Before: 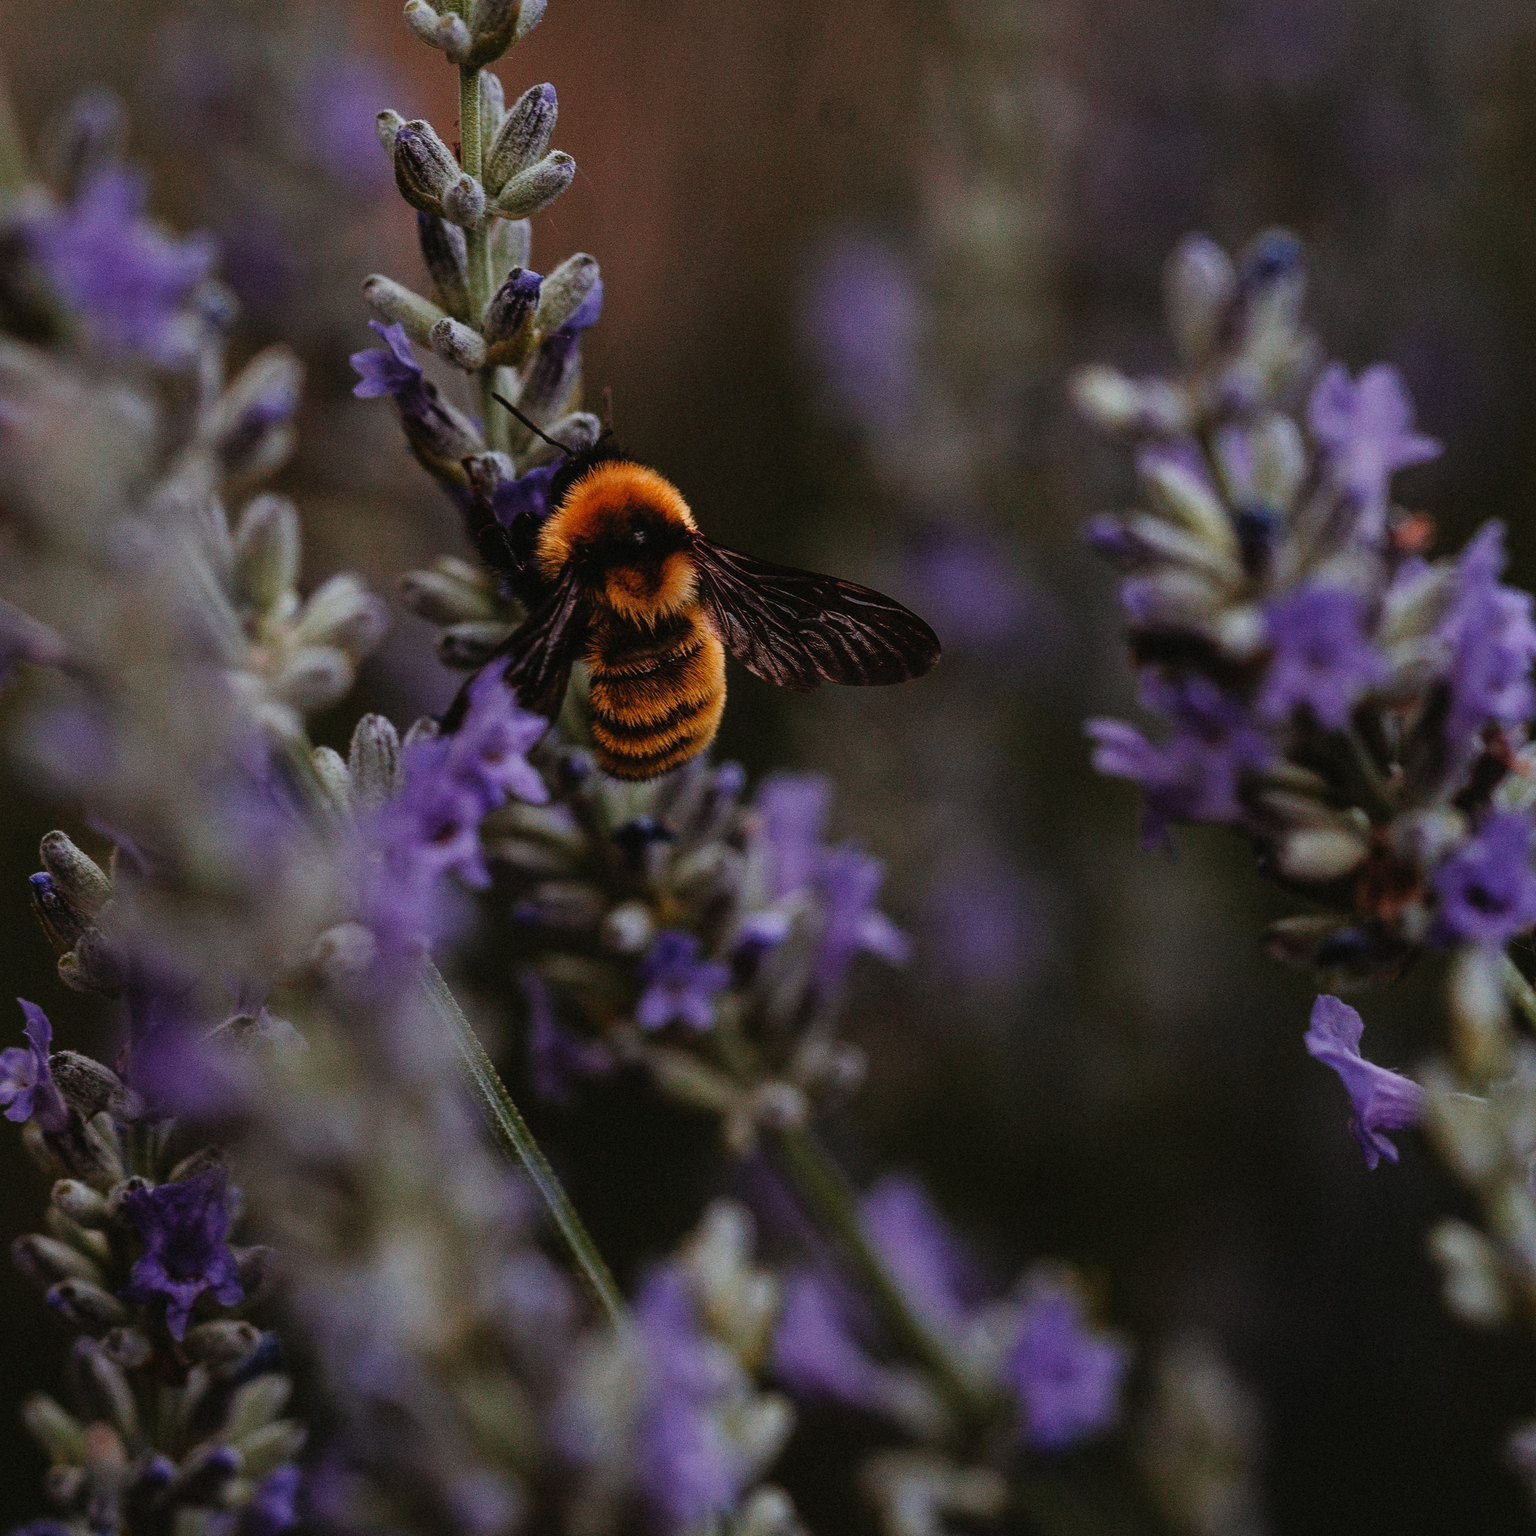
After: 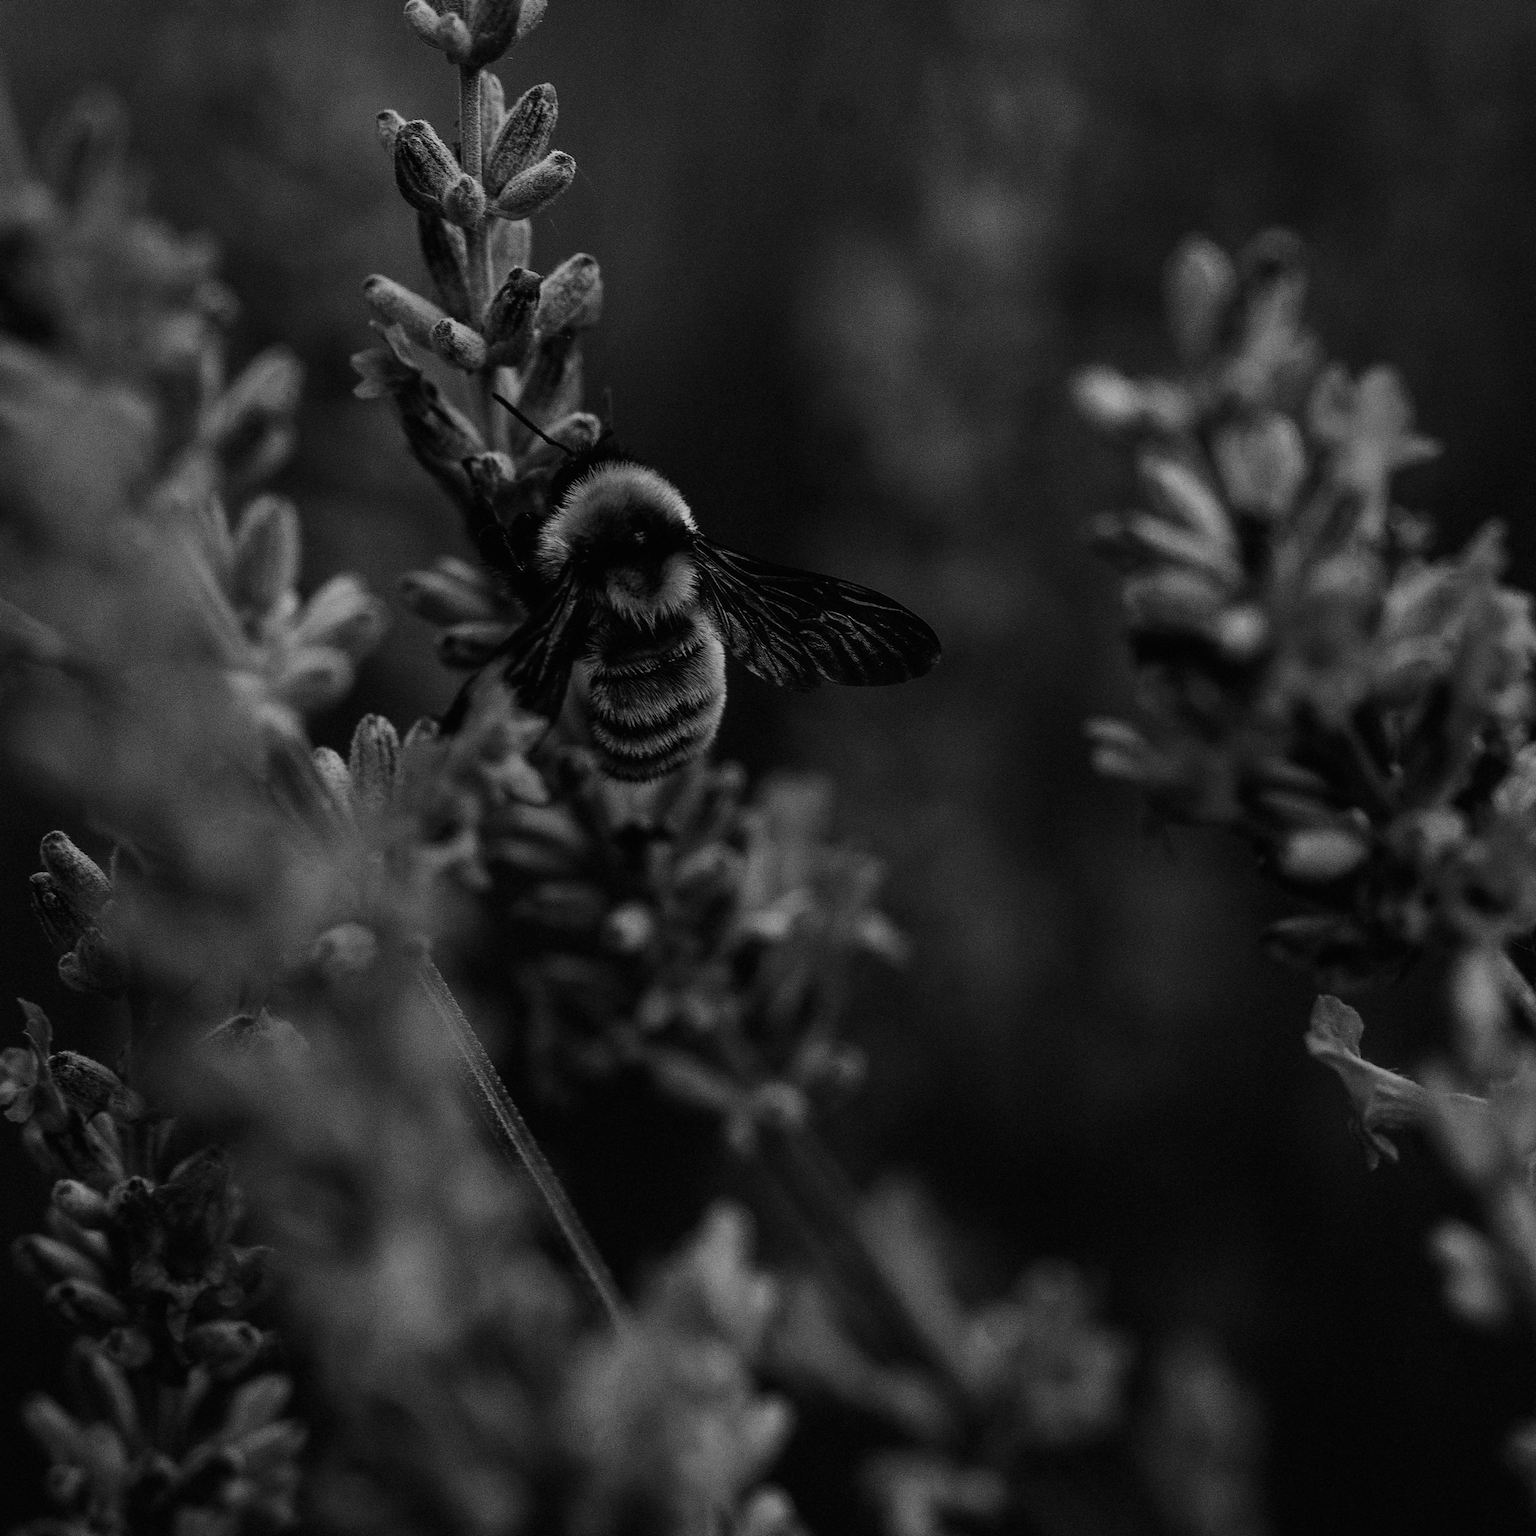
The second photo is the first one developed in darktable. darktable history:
monochrome: a 16.01, b -2.65, highlights 0.52
white balance: red 0.925, blue 1.046
contrast brightness saturation: contrast 0.12, brightness -0.12, saturation 0.2
